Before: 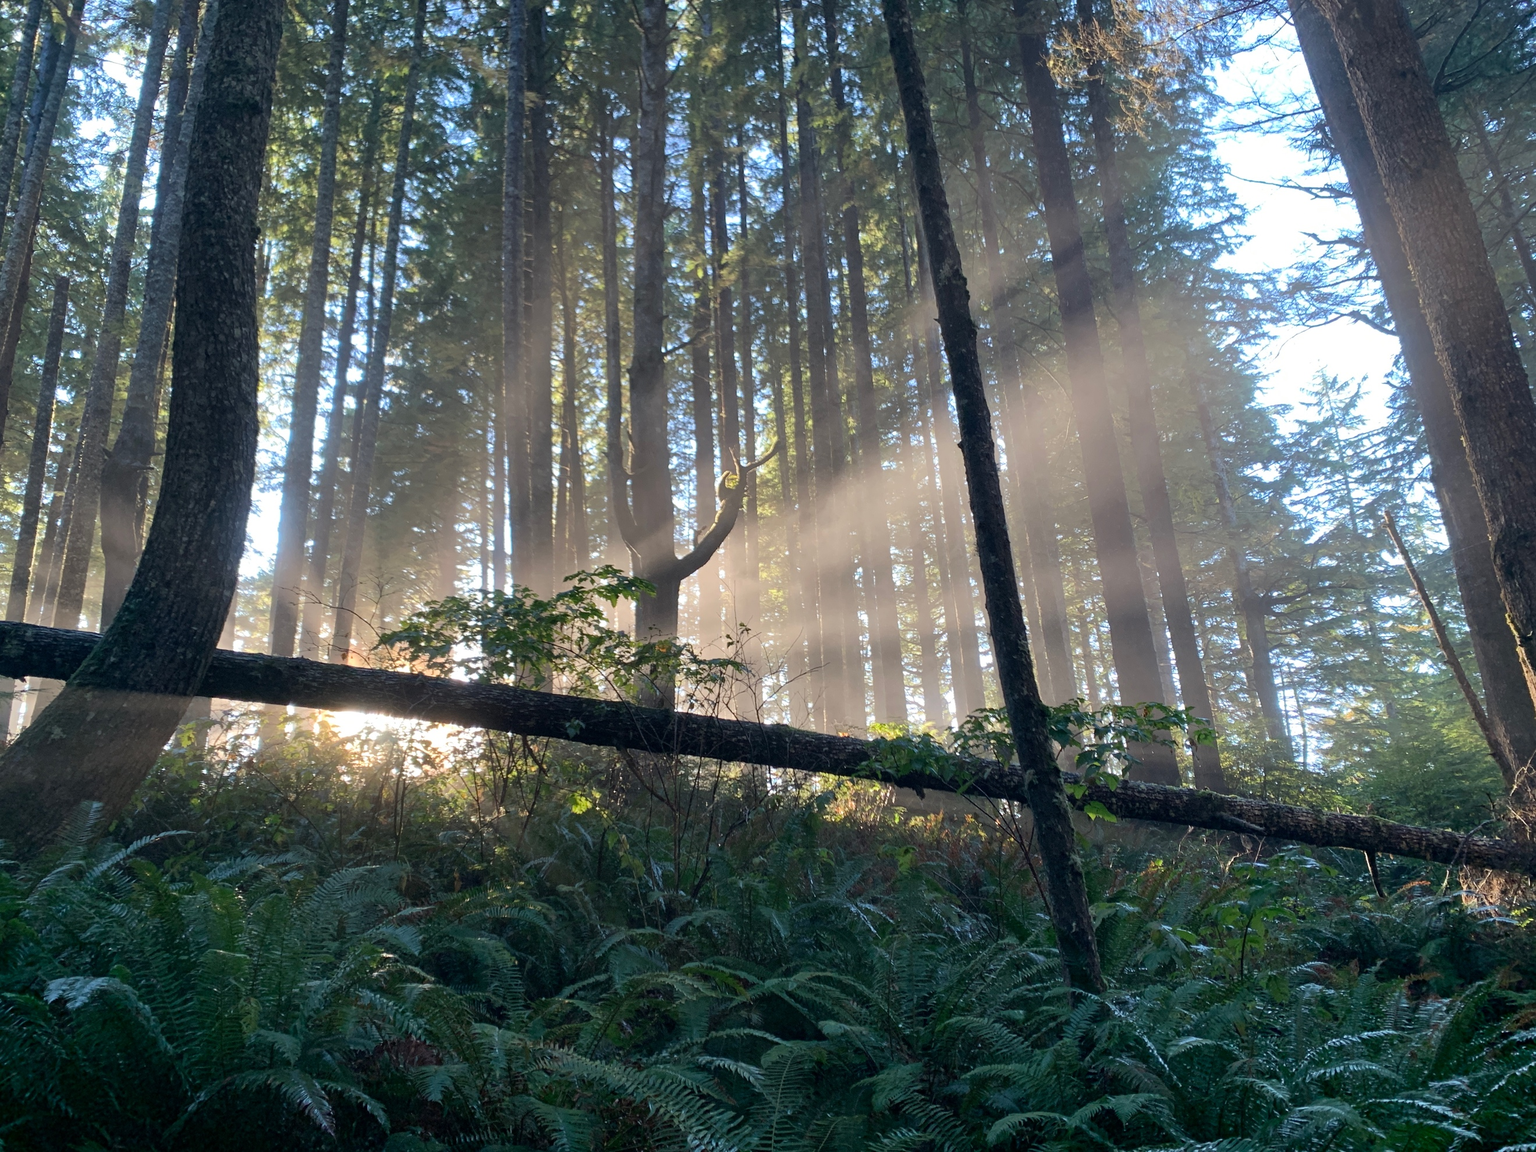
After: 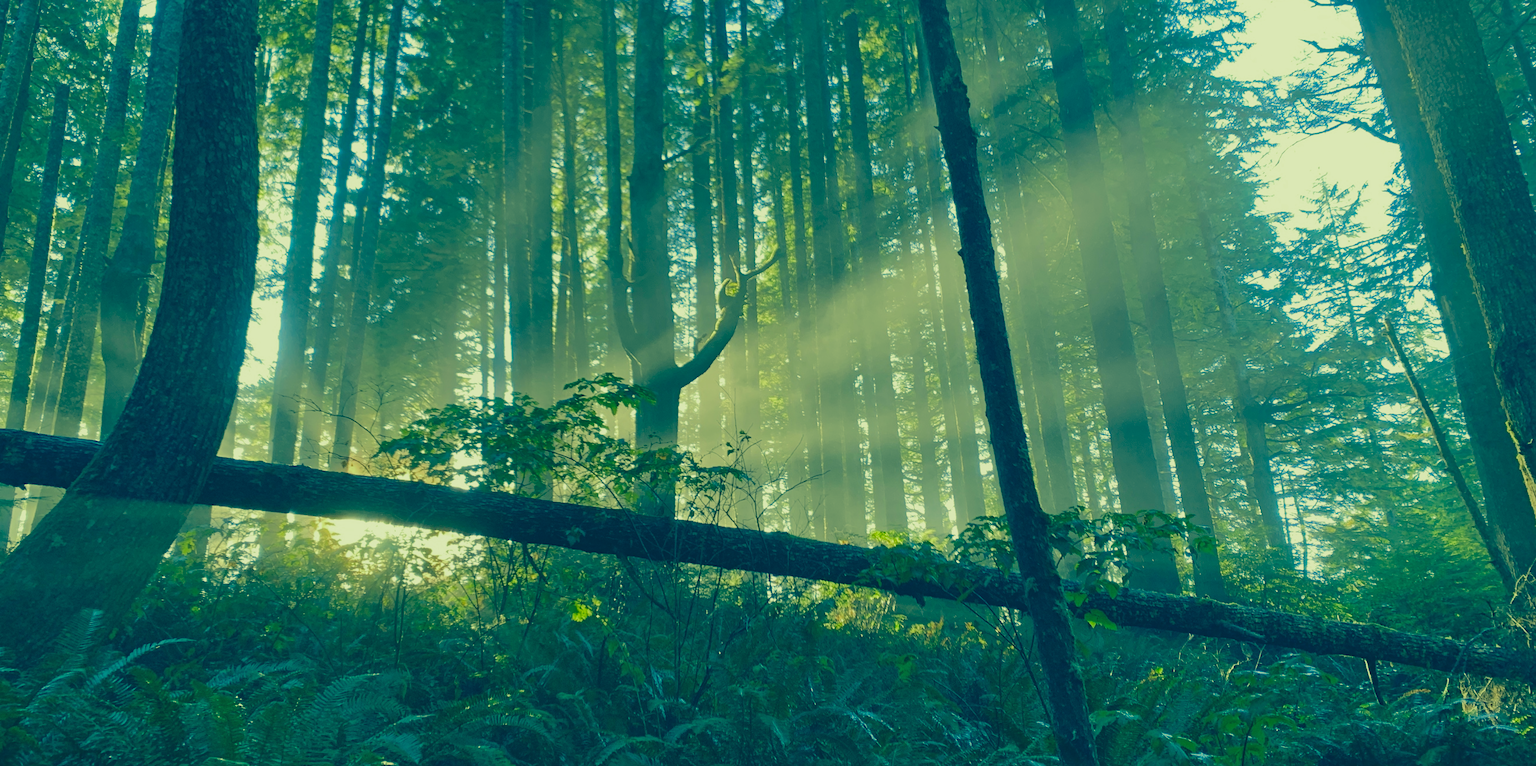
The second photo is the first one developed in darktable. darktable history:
tone equalizer: -8 EV 0.25 EV, -7 EV 0.417 EV, -6 EV 0.417 EV, -5 EV 0.25 EV, -3 EV -0.25 EV, -2 EV -0.417 EV, -1 EV -0.417 EV, +0 EV -0.25 EV, edges refinement/feathering 500, mask exposure compensation -1.57 EV, preserve details guided filter
crop: top 16.727%, bottom 16.727%
split-toning: shadows › hue 290.82°, shadows › saturation 0.34, highlights › saturation 0.38, balance 0, compress 50%
color correction: highlights a* -15.58, highlights b* 40, shadows a* -40, shadows b* -26.18
exposure: black level correction -0.008, exposure 0.067 EV, compensate highlight preservation false
